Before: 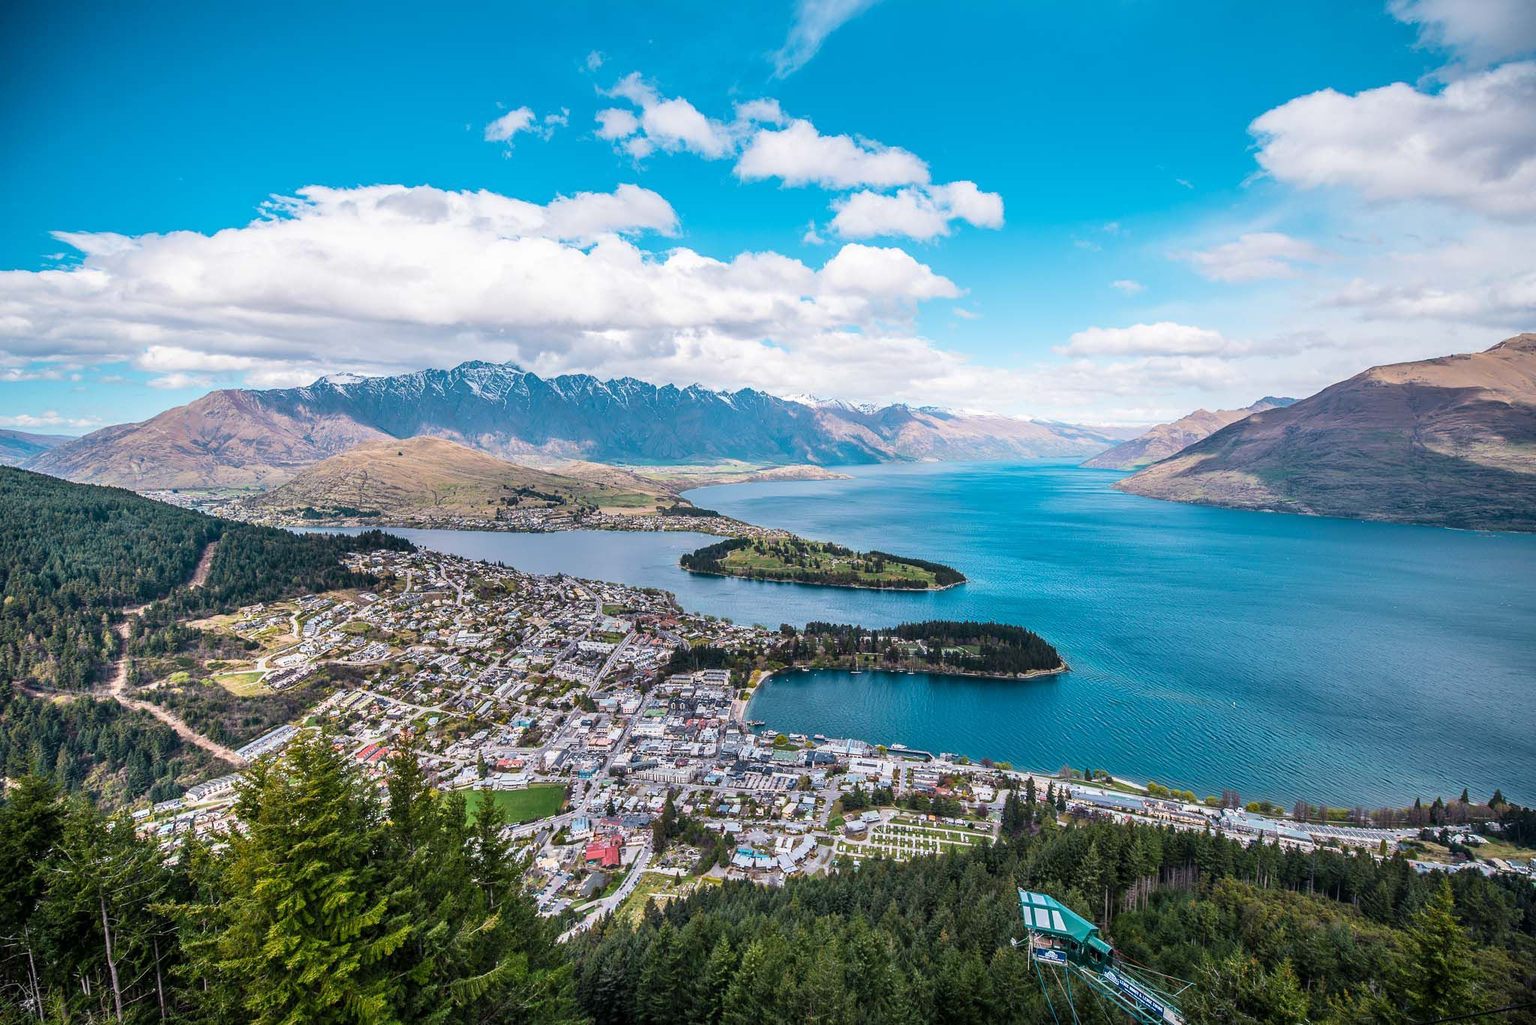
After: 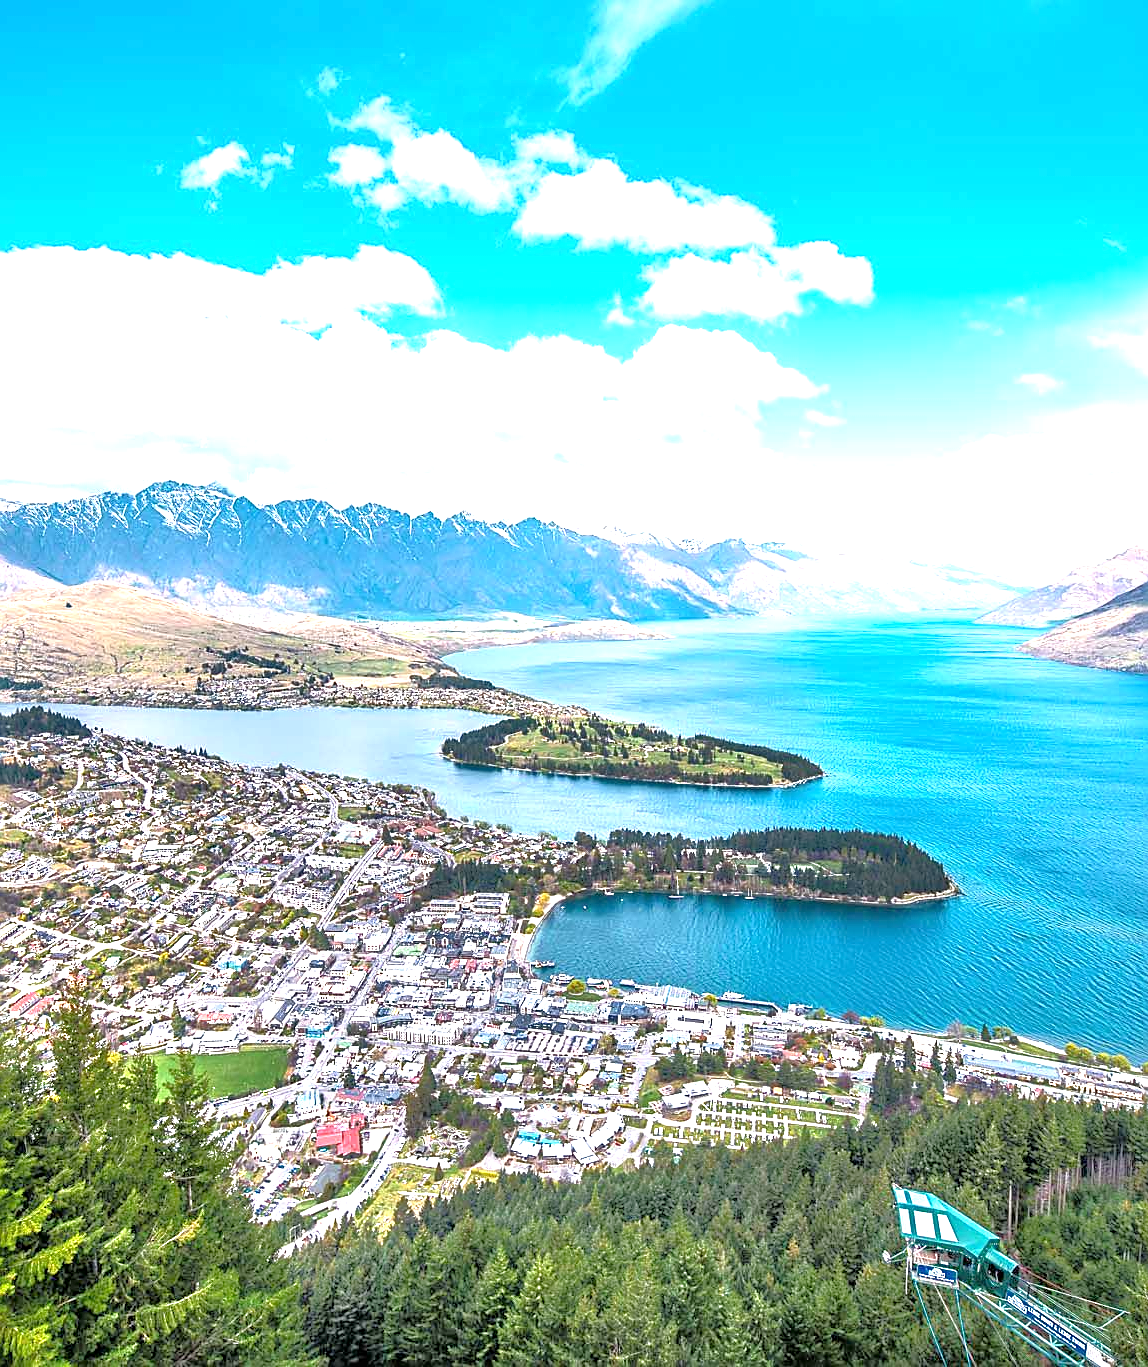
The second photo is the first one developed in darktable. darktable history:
tone equalizer: -7 EV 0.157 EV, -6 EV 0.565 EV, -5 EV 1.15 EV, -4 EV 1.31 EV, -3 EV 1.16 EV, -2 EV 0.6 EV, -1 EV 0.163 EV
sharpen: on, module defaults
crop and rotate: left 22.713%, right 21.196%
exposure: black level correction 0, exposure 1.2 EV, compensate highlight preservation false
